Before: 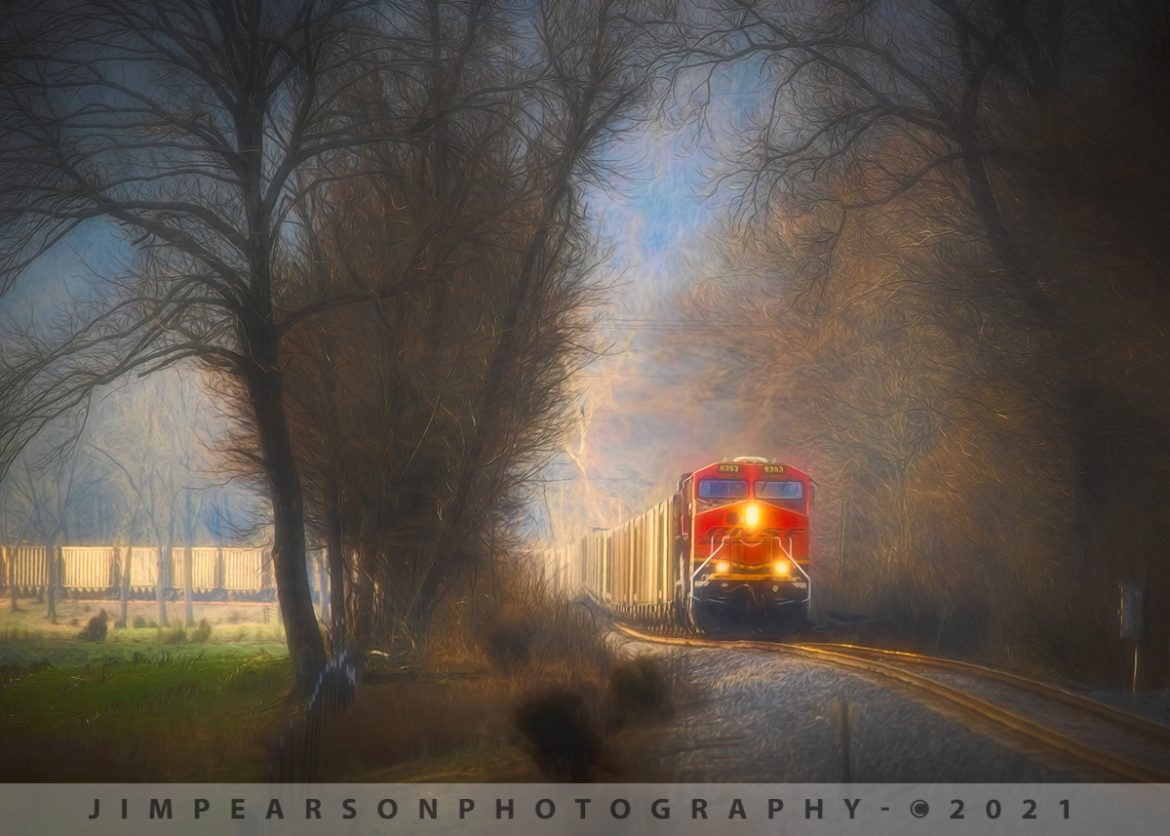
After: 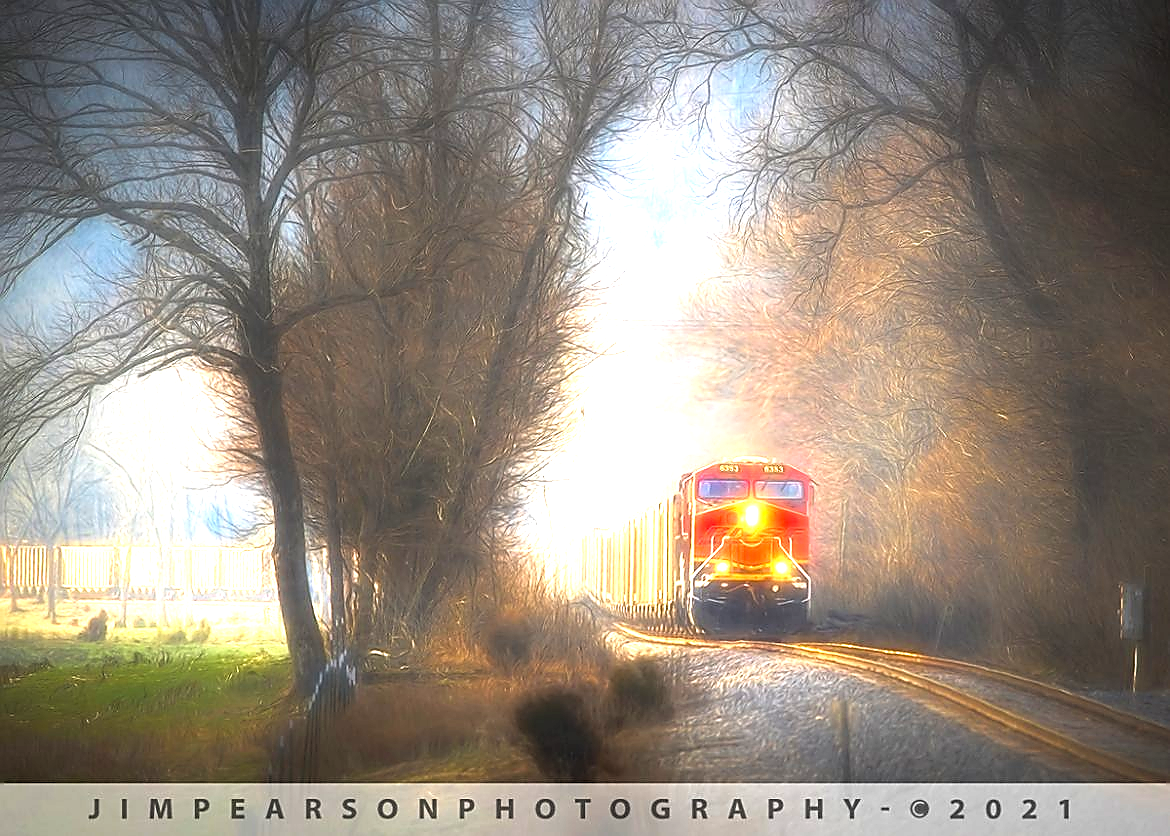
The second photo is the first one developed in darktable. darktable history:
exposure: black level correction 0, exposure 1.578 EV, compensate exposure bias true, compensate highlight preservation false
levels: levels [0.062, 0.494, 0.925]
sharpen: radius 1.426, amount 1.25, threshold 0.787
